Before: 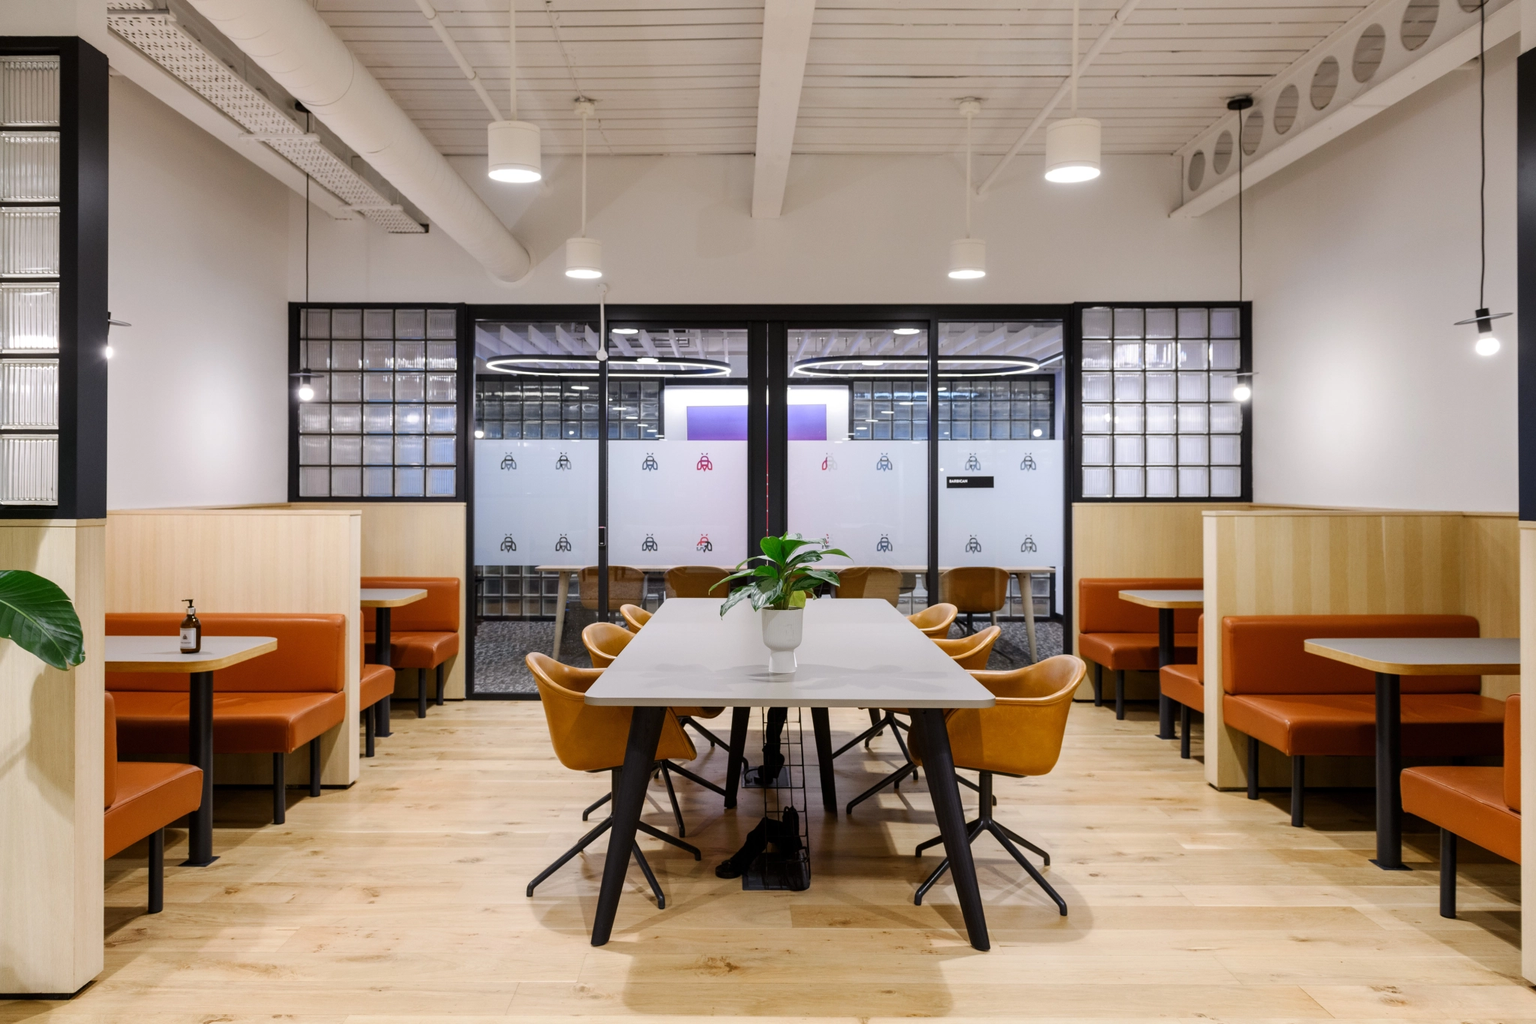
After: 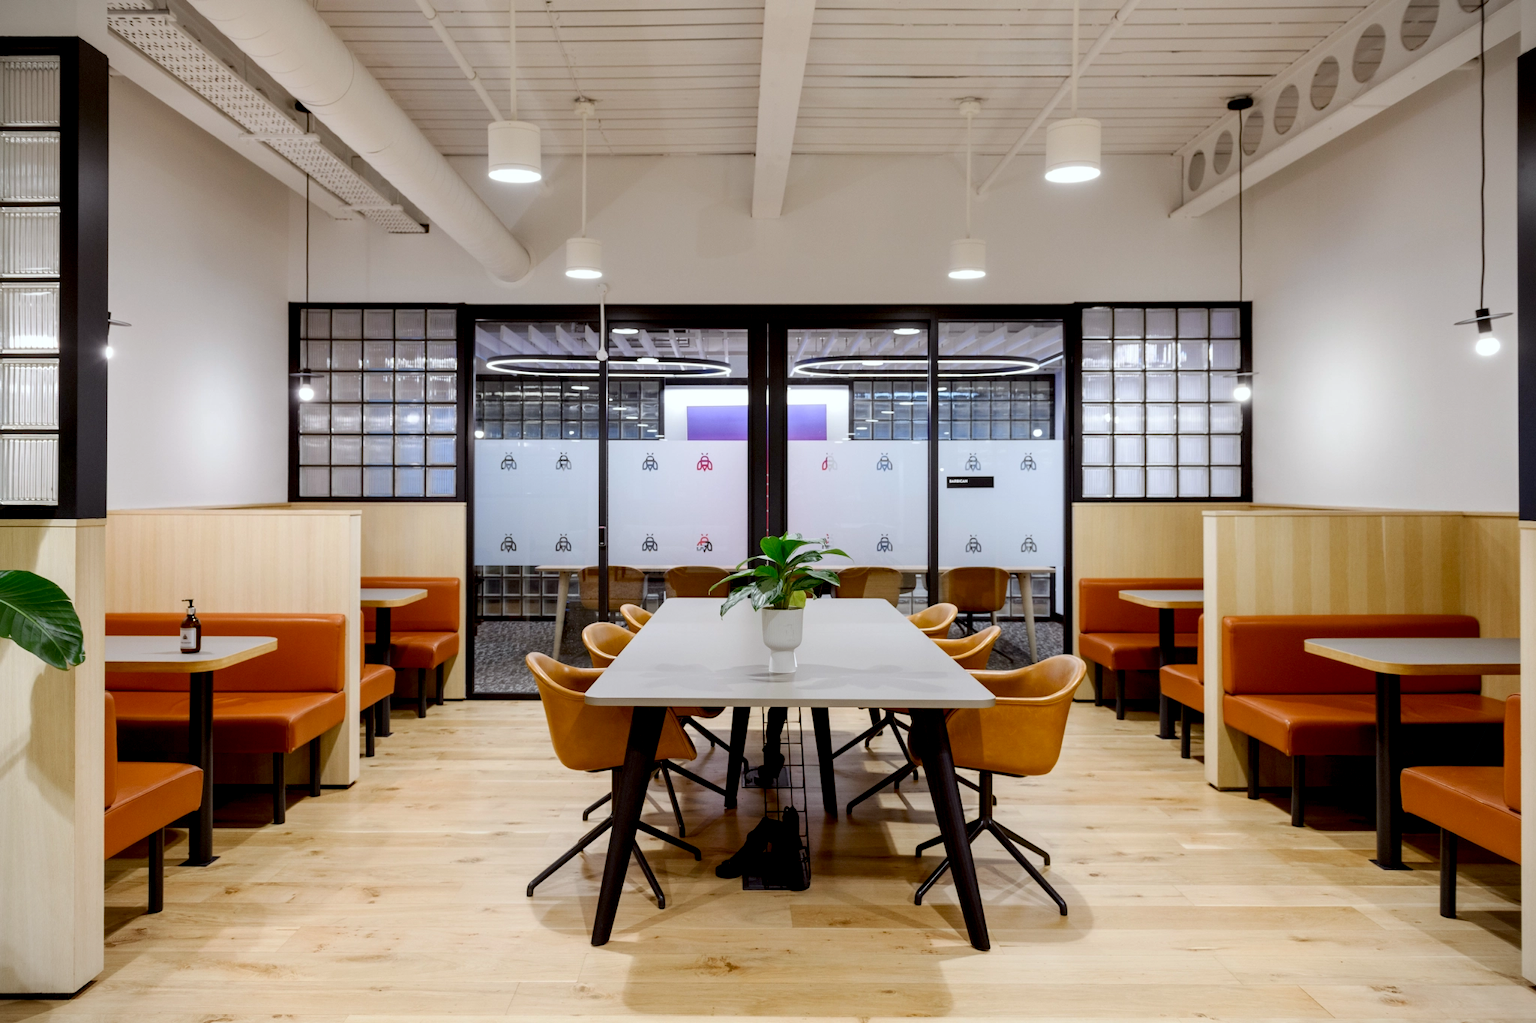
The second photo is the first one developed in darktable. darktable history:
color correction: highlights a* -2.72, highlights b* -1.94, shadows a* 2, shadows b* 3.04
vignetting: fall-off start 99.35%, fall-off radius 71.52%, brightness -0.716, saturation -0.48, width/height ratio 1.176, unbound false
exposure: black level correction 0.009, compensate exposure bias true, compensate highlight preservation false
